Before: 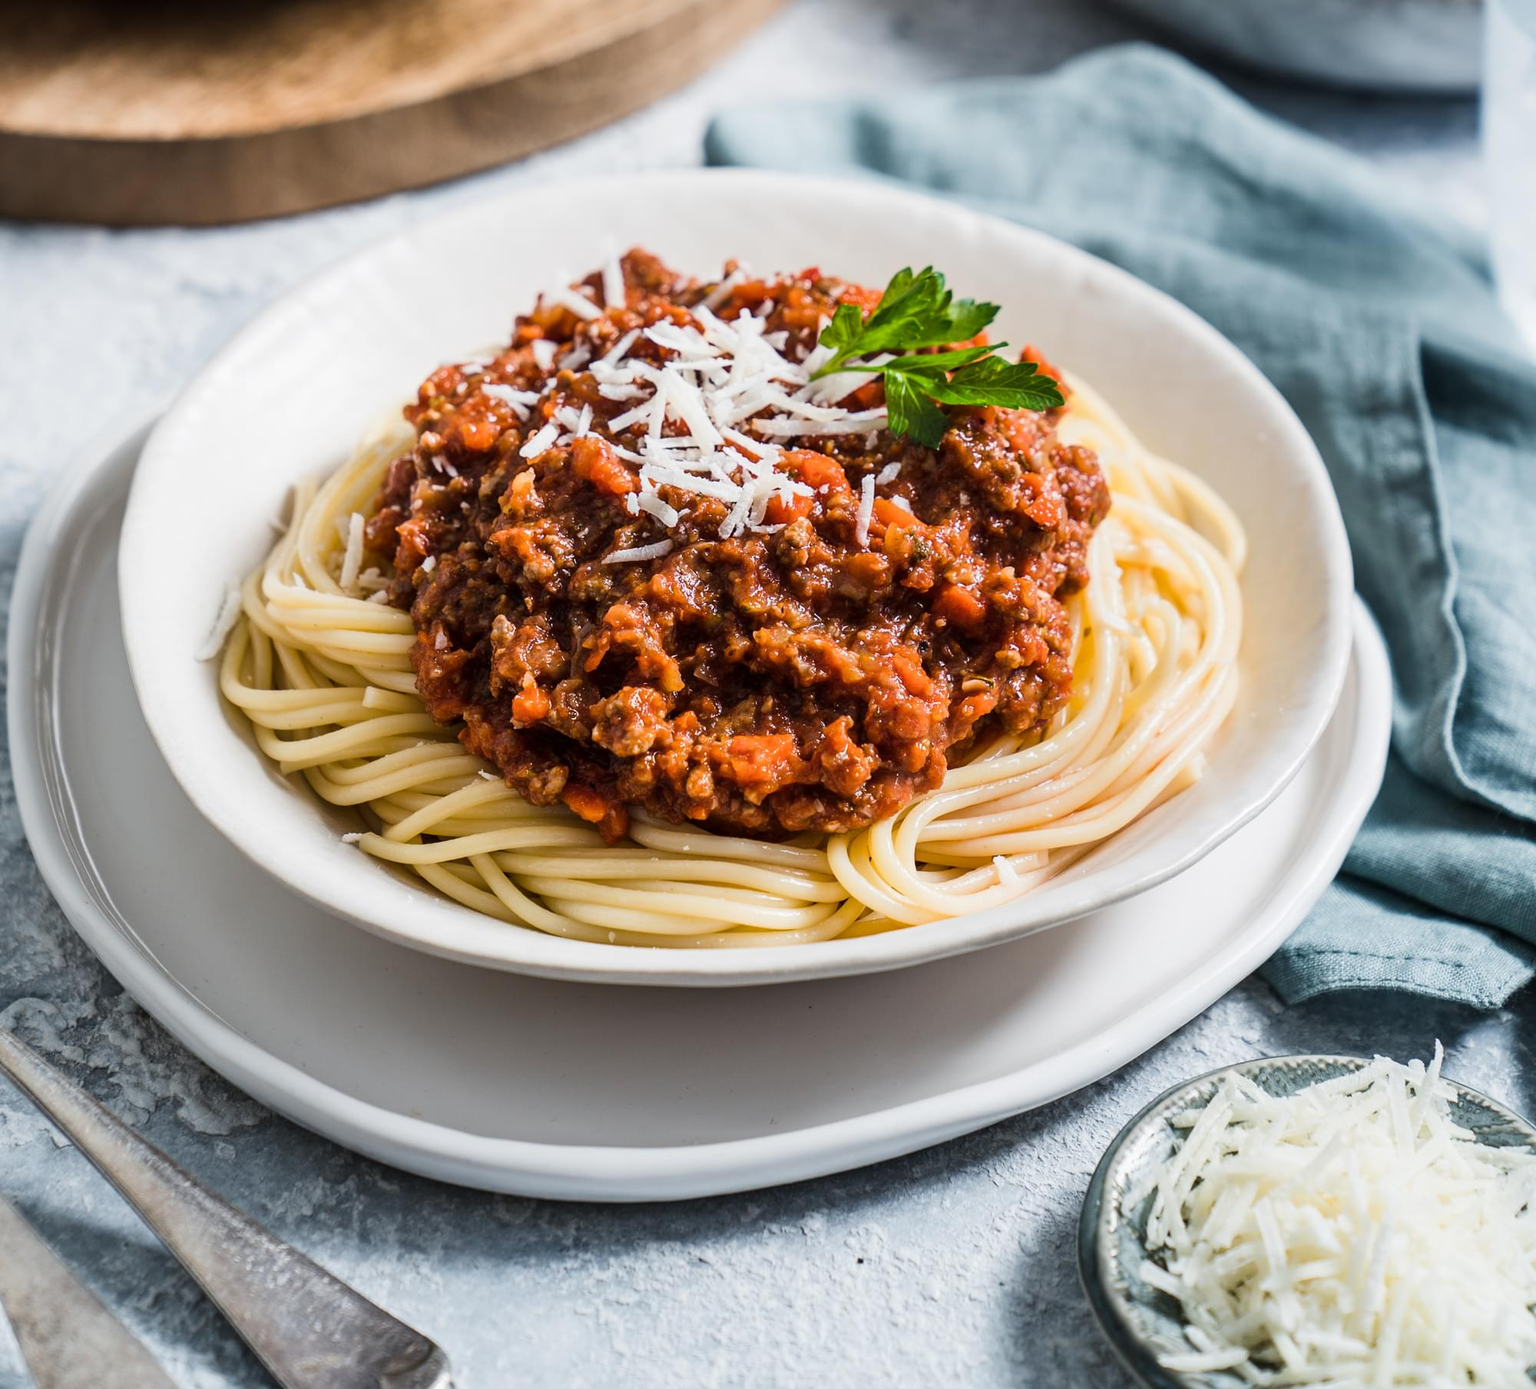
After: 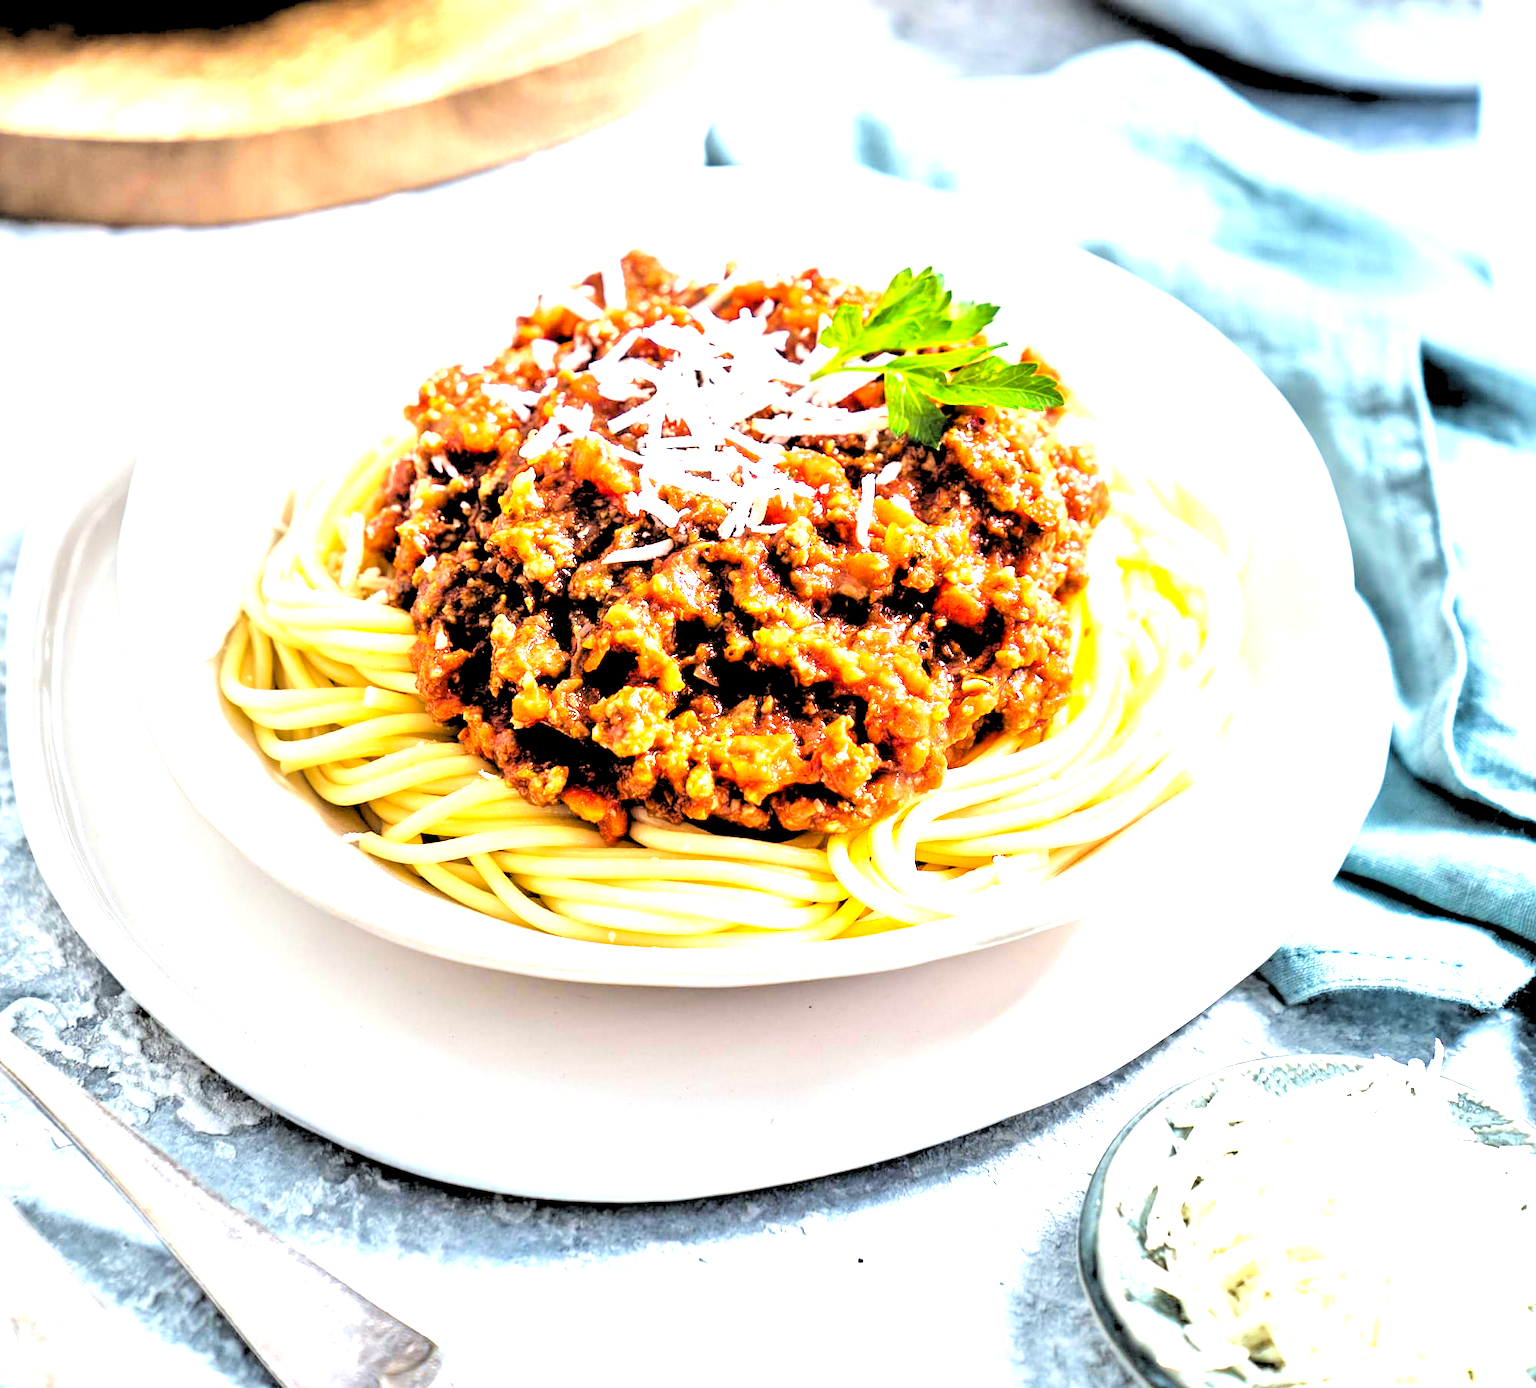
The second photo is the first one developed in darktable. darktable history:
rgb levels: levels [[0.029, 0.461, 0.922], [0, 0.5, 1], [0, 0.5, 1]]
levels: levels [0, 0.374, 0.749]
contrast brightness saturation: contrast 0.2, brightness 0.16, saturation 0.22
tone equalizer: -7 EV 0.15 EV, -6 EV 0.6 EV, -5 EV 1.15 EV, -4 EV 1.33 EV, -3 EV 1.15 EV, -2 EV 0.6 EV, -1 EV 0.15 EV, mask exposure compensation -0.5 EV
